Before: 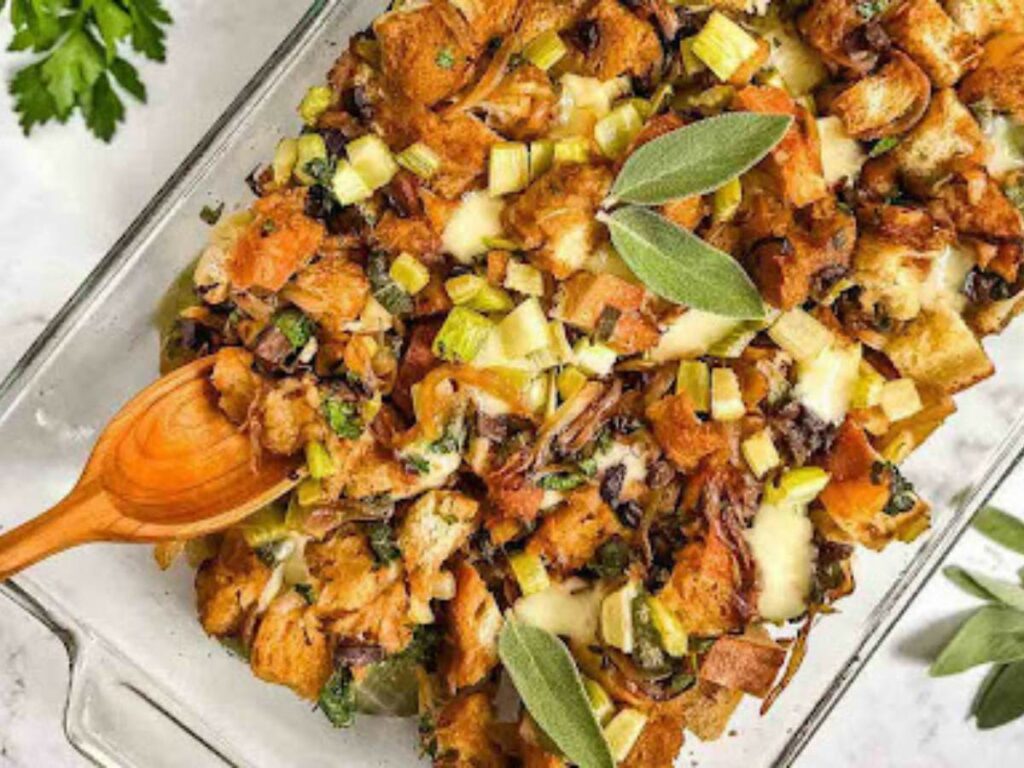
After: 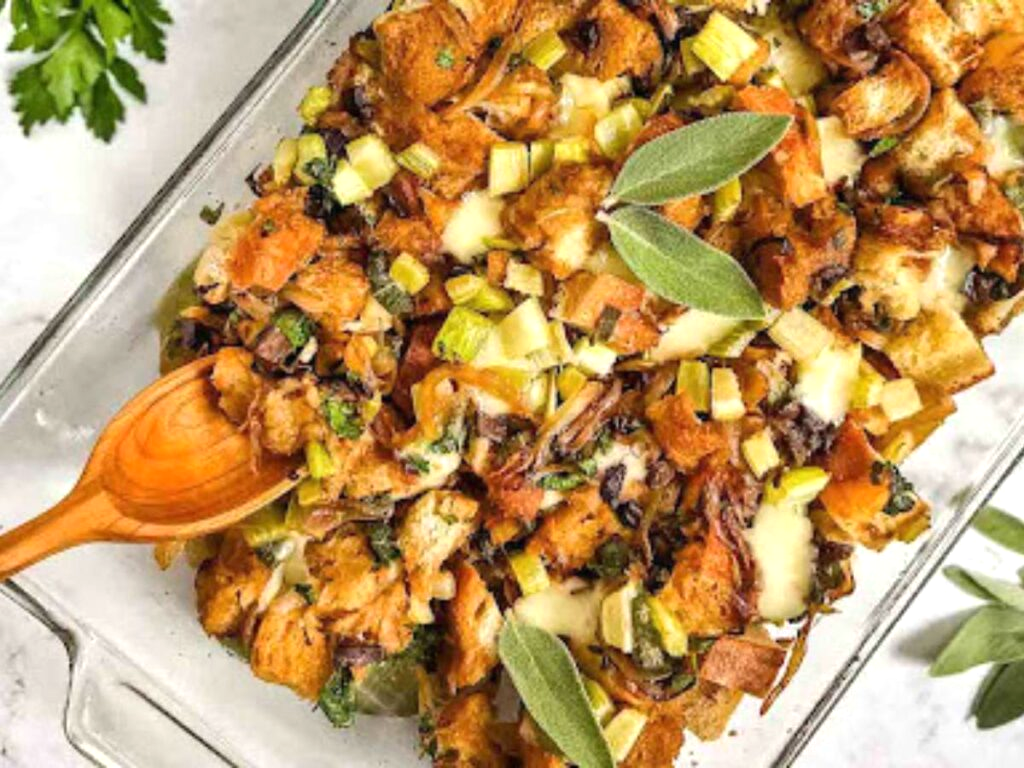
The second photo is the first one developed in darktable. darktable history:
exposure: exposure 0.217 EV, compensate highlight preservation false
